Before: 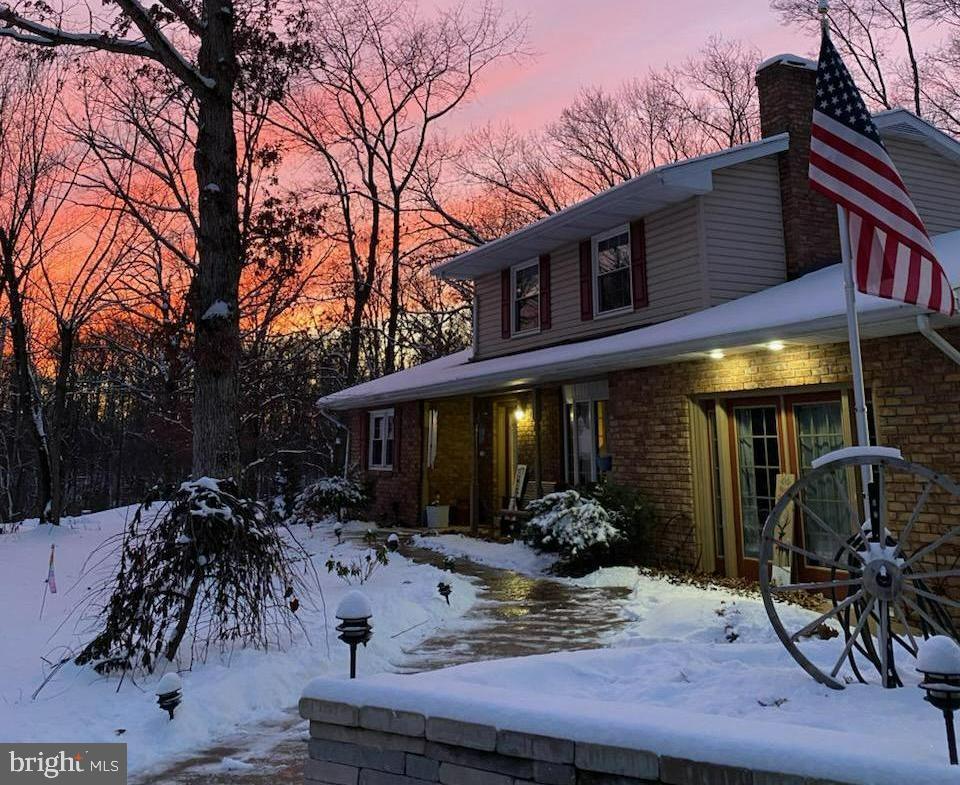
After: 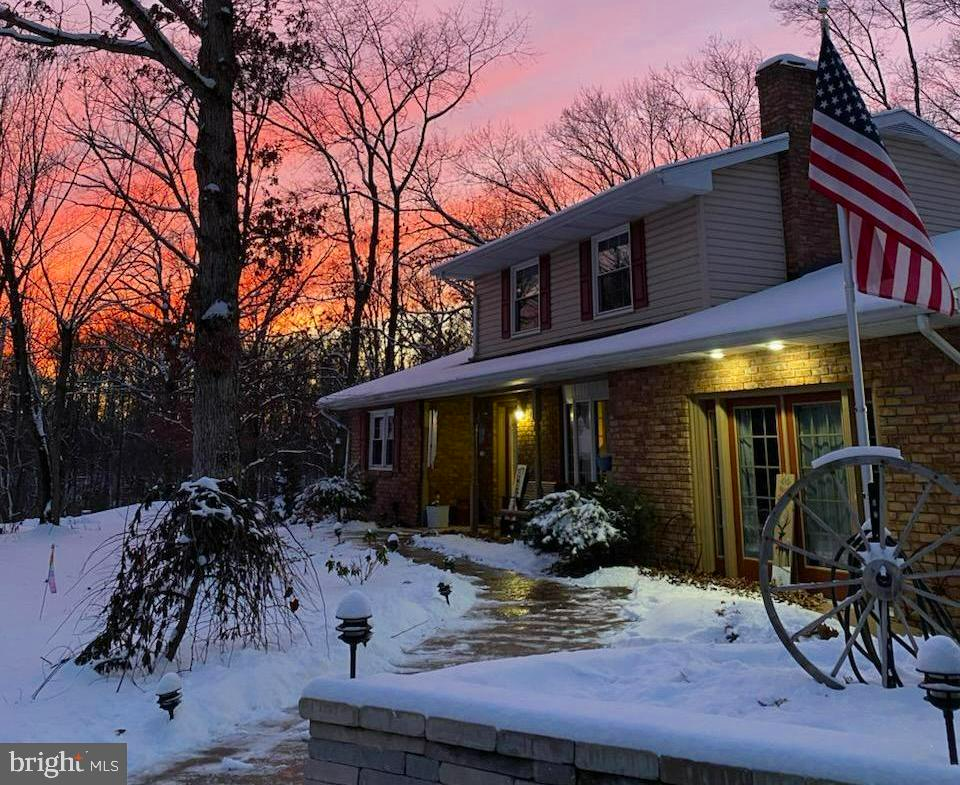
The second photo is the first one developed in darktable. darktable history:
color zones: curves: ch0 [(0, 0.613) (0.01, 0.613) (0.245, 0.448) (0.498, 0.529) (0.642, 0.665) (0.879, 0.777) (0.99, 0.613)]; ch1 [(0, 0.272) (0.219, 0.127) (0.724, 0.346)], mix -130%
